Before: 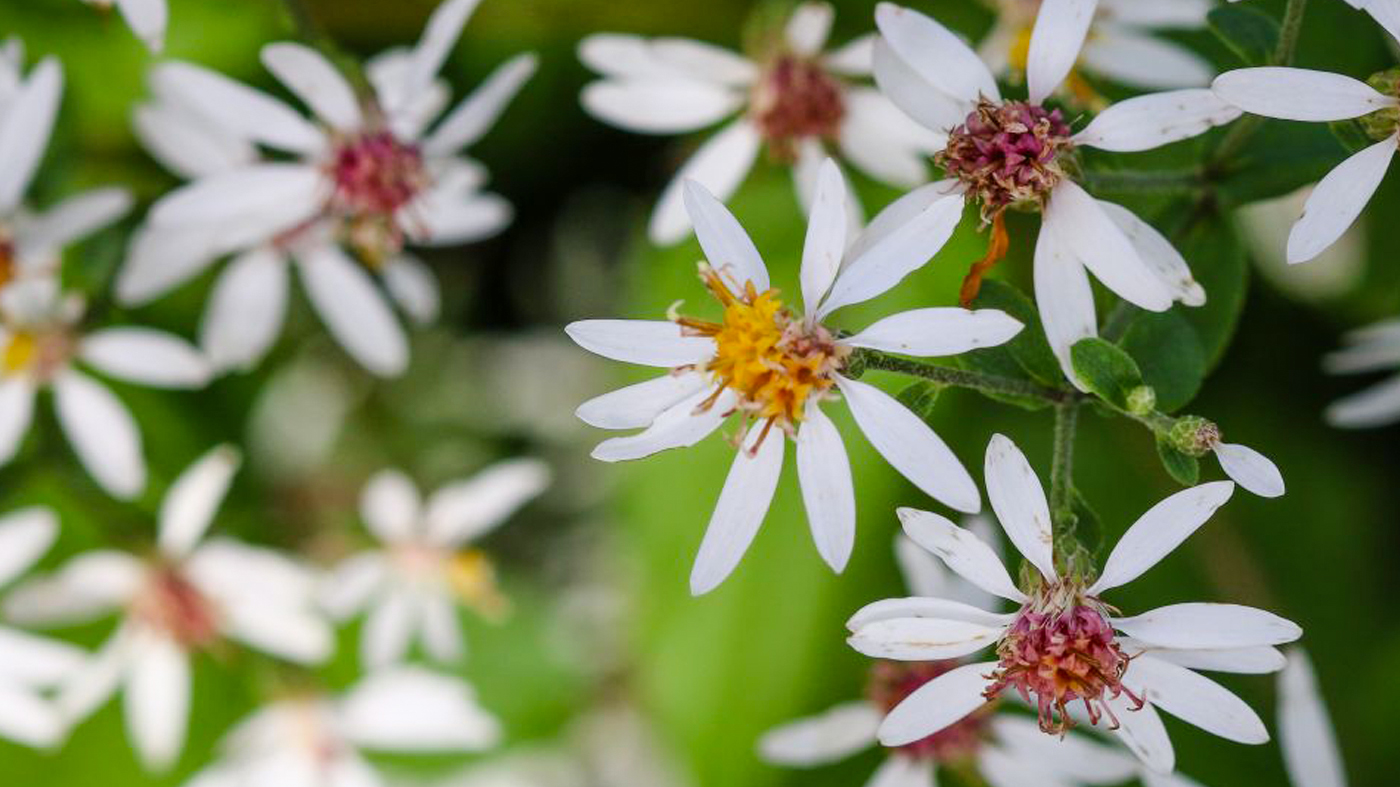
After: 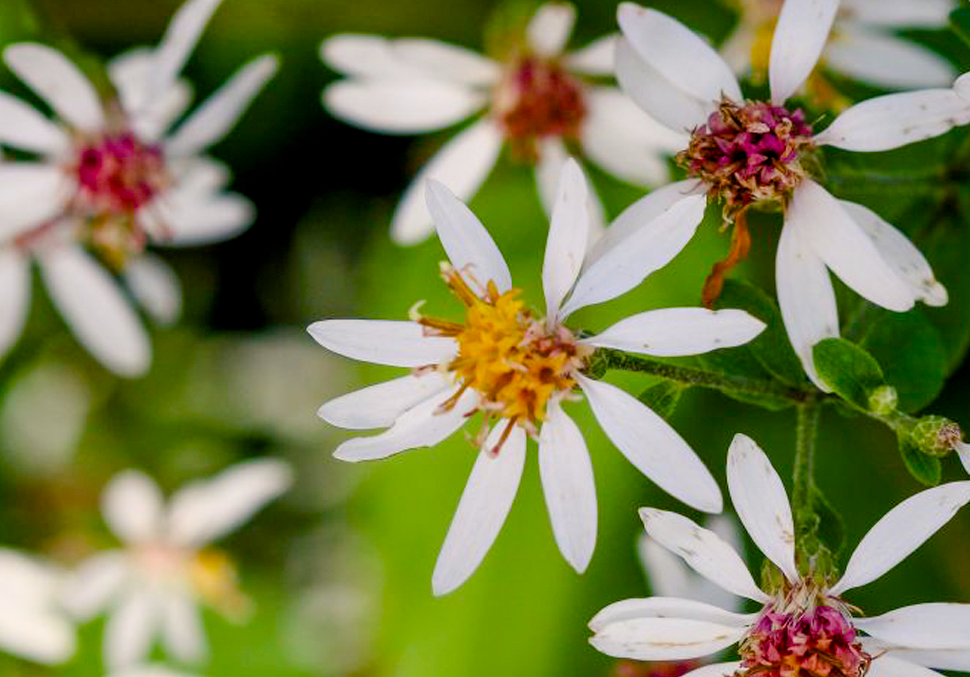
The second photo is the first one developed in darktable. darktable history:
color balance rgb: shadows lift › chroma 1%, shadows lift › hue 240.84°, highlights gain › chroma 2%, highlights gain › hue 73.2°, global offset › luminance -0.5%, perceptual saturation grading › global saturation 20%, perceptual saturation grading › highlights -25%, perceptual saturation grading › shadows 50%, global vibrance 15%
crop: left 18.479%, right 12.2%, bottom 13.971%
